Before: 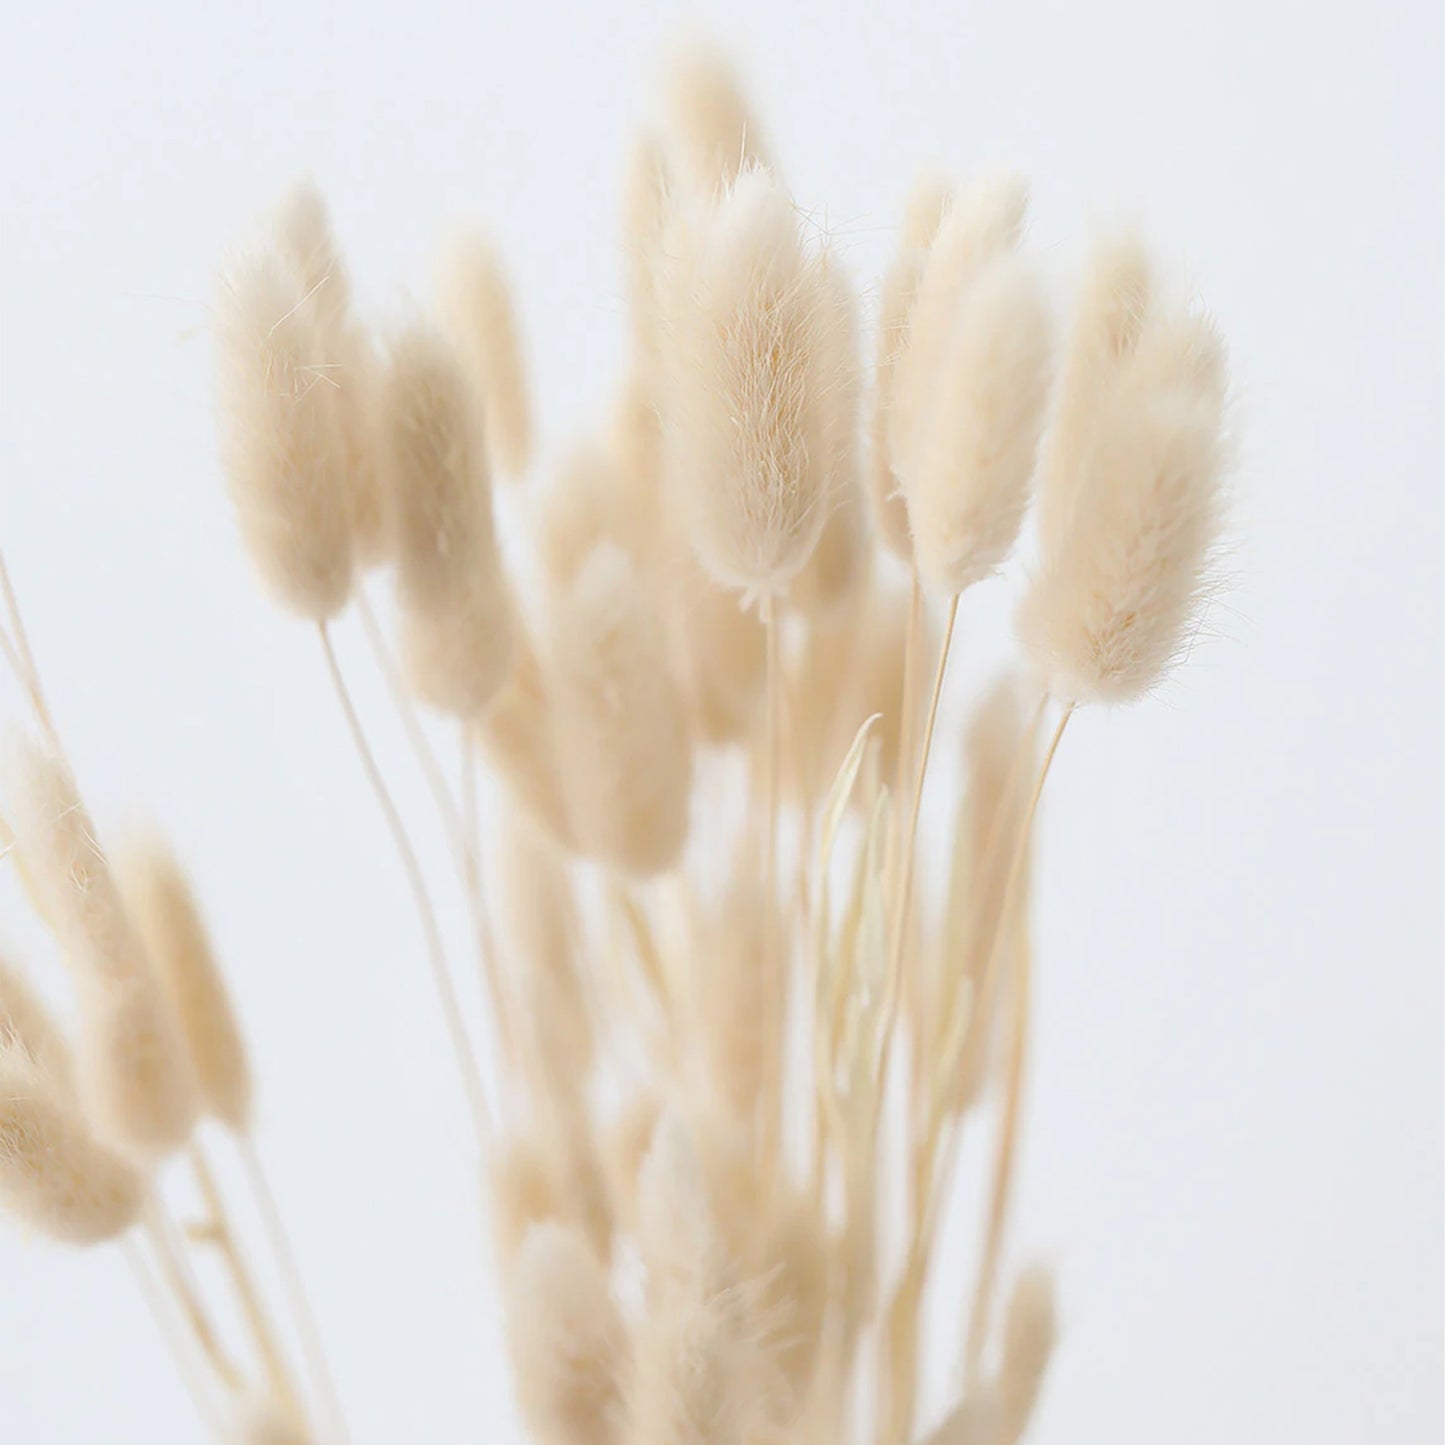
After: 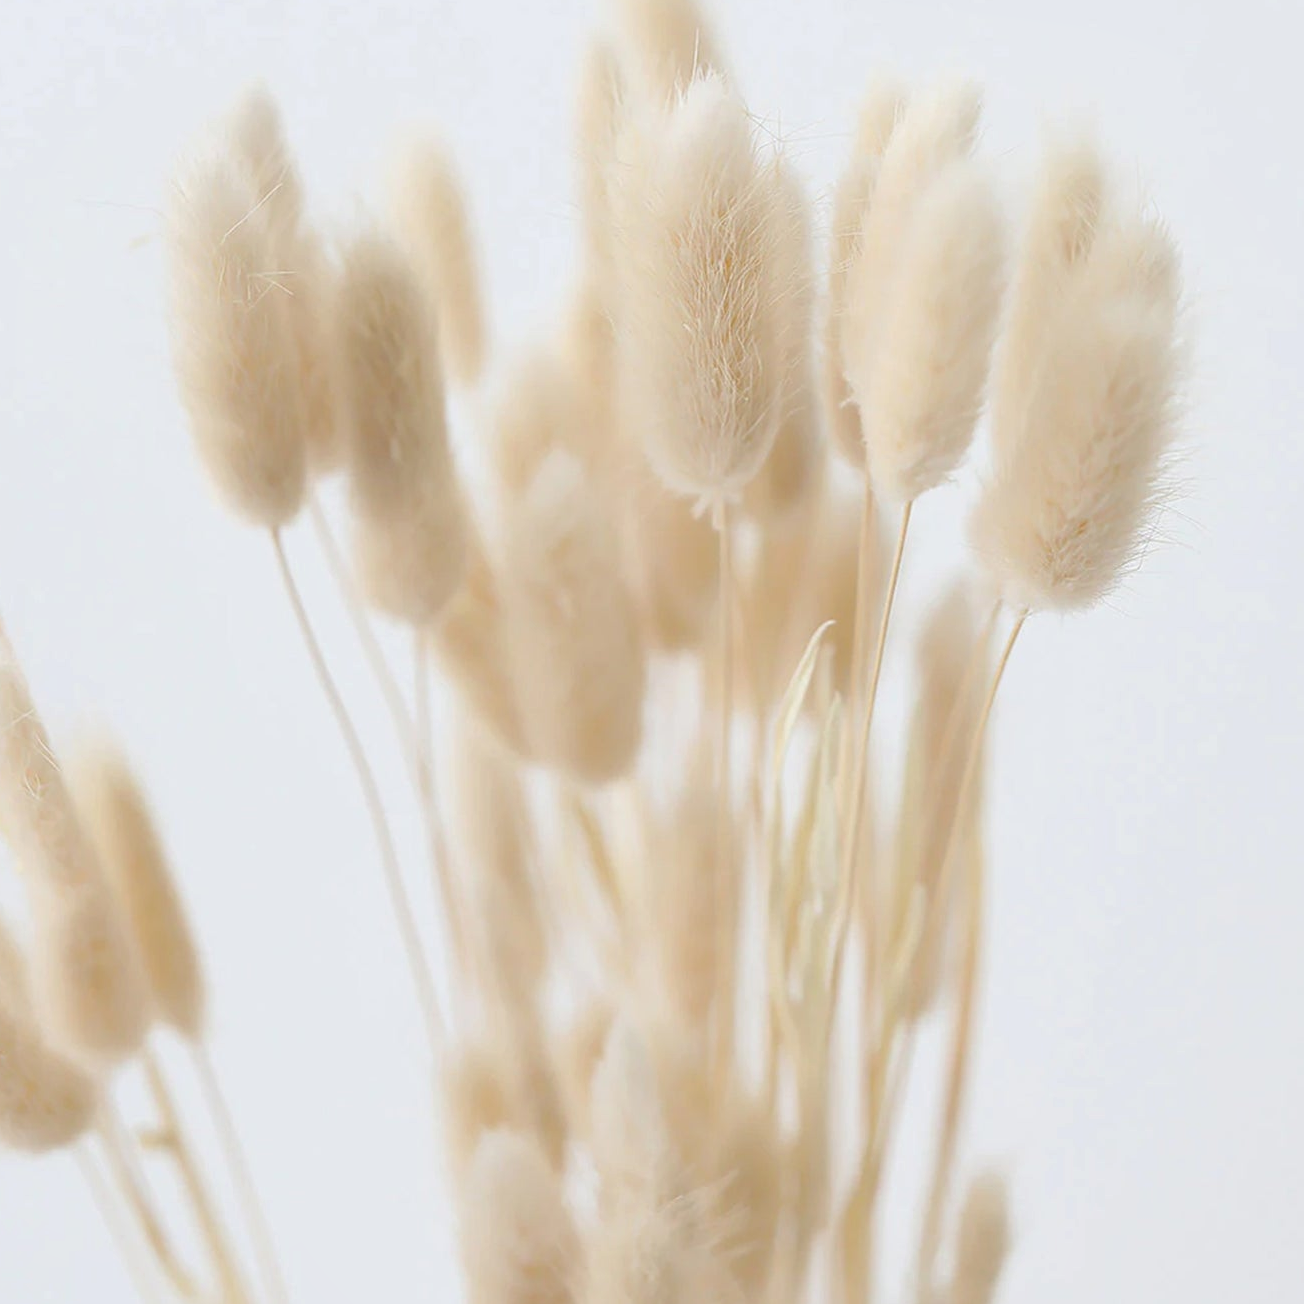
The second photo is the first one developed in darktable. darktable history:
shadows and highlights: shadows 25, highlights -25
crop: left 3.305%, top 6.436%, right 6.389%, bottom 3.258%
